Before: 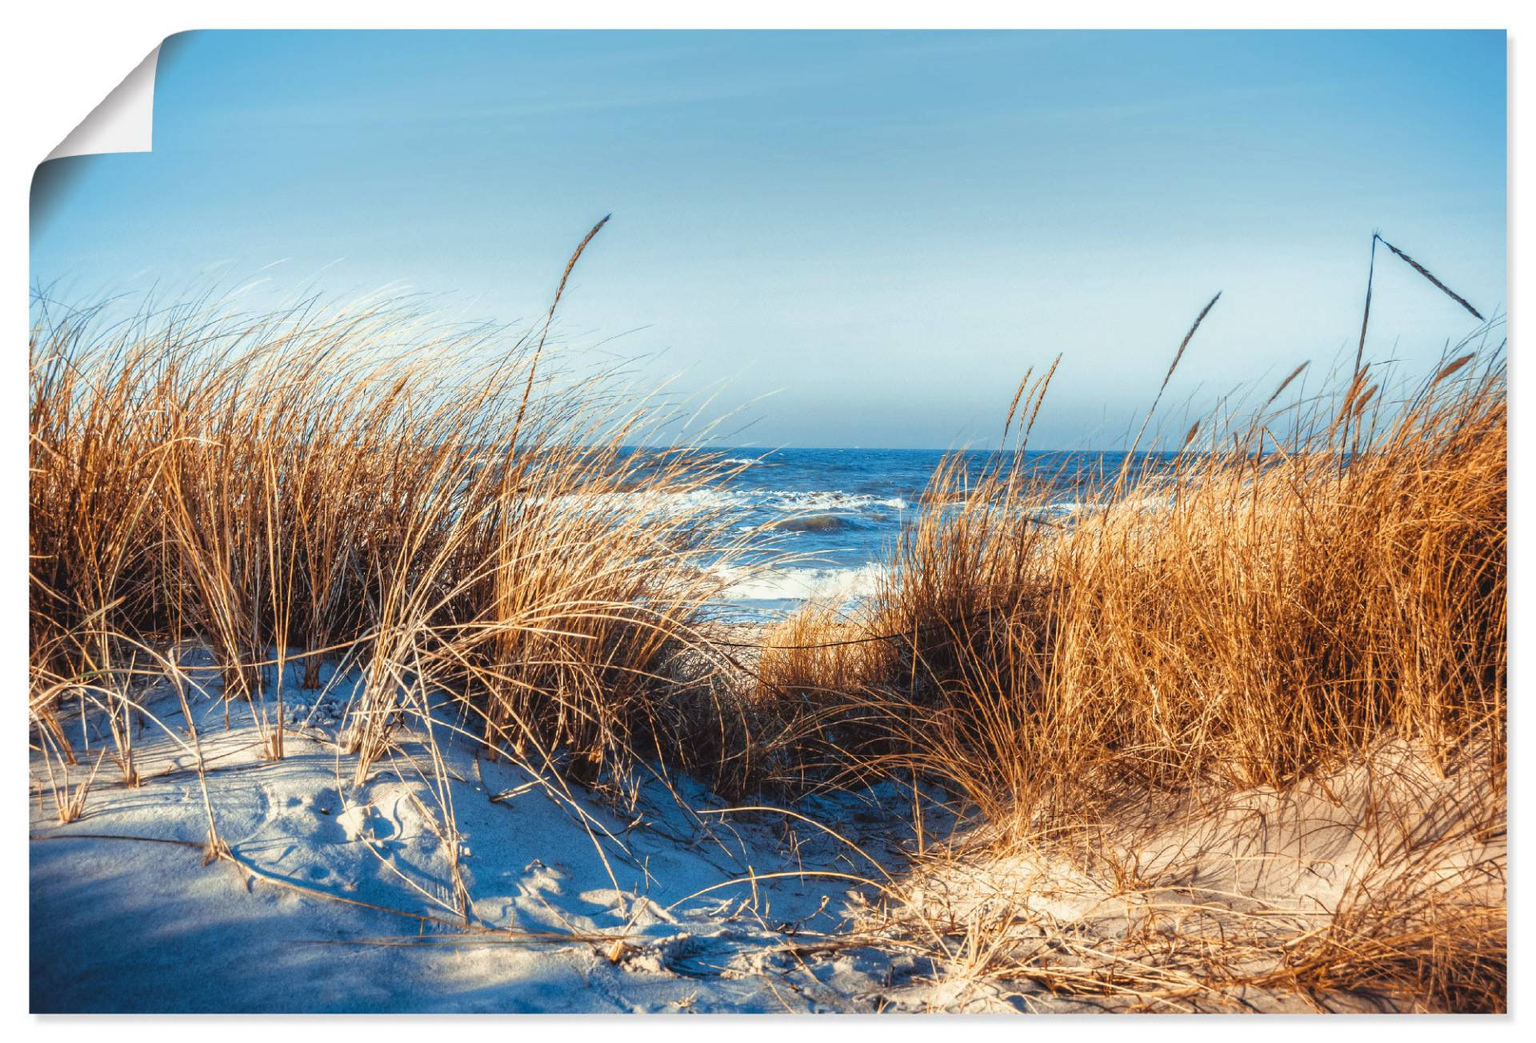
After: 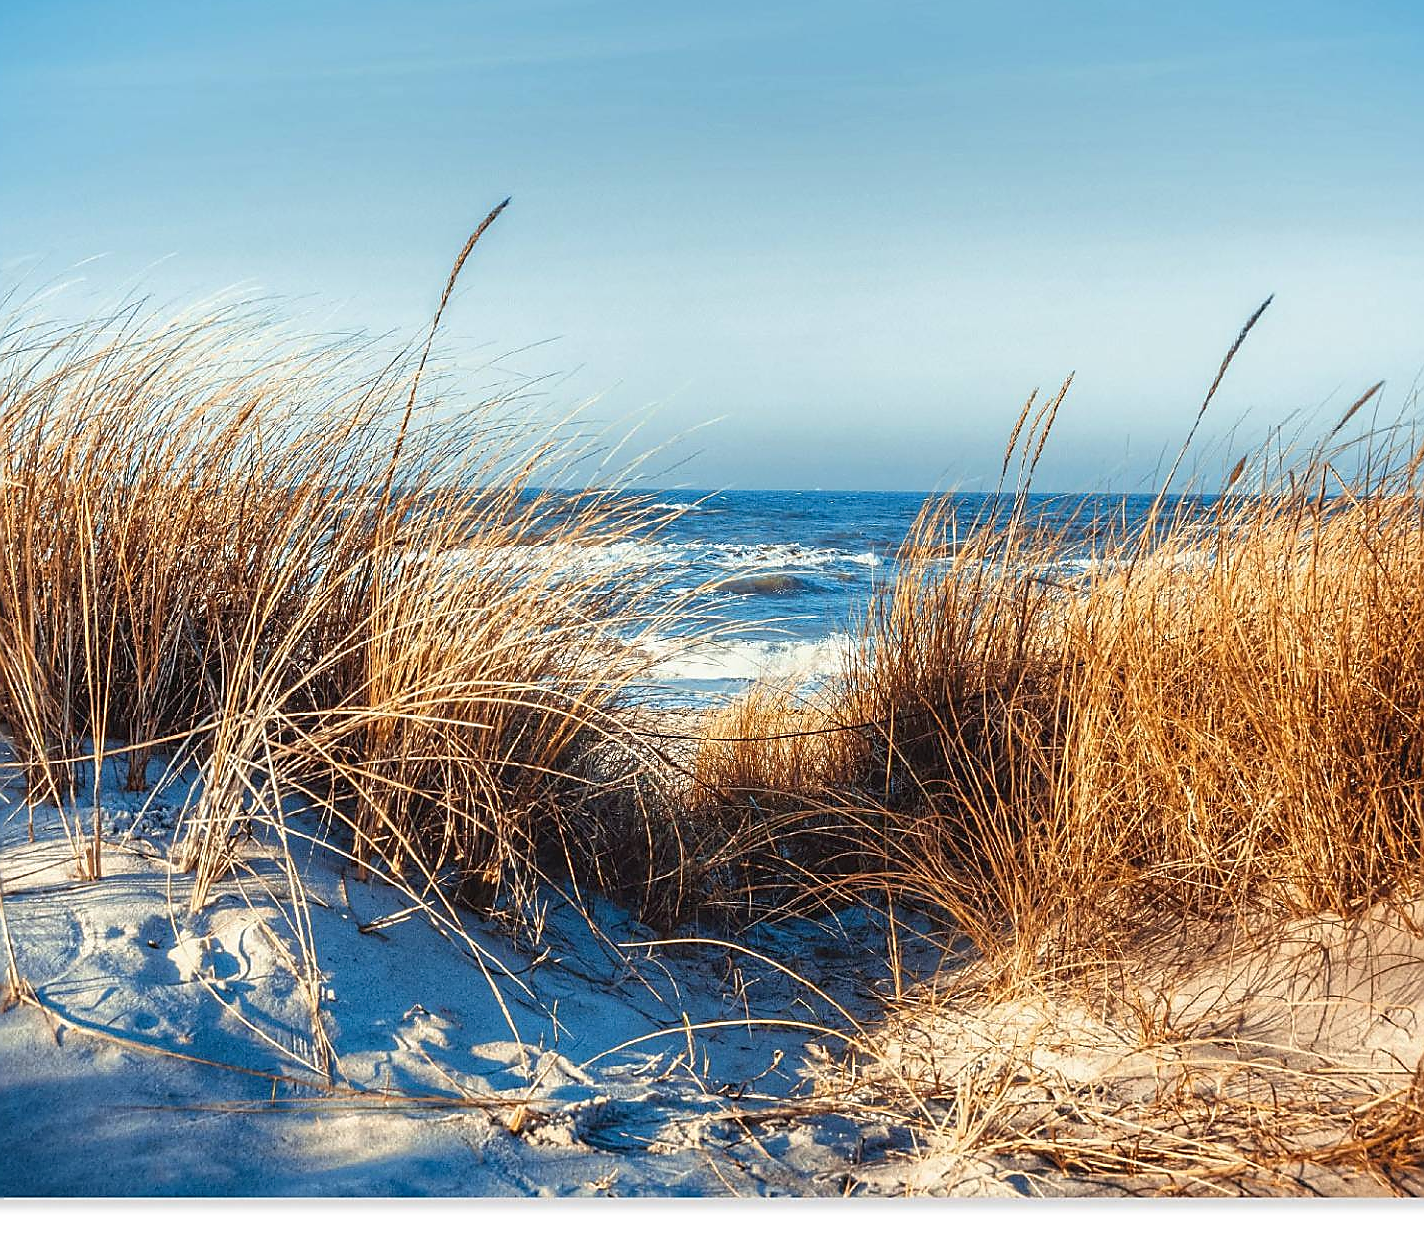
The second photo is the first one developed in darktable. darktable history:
crop and rotate: left 13.191%, top 5.387%, right 12.6%
sharpen: radius 1.364, amount 1.252, threshold 0.729
